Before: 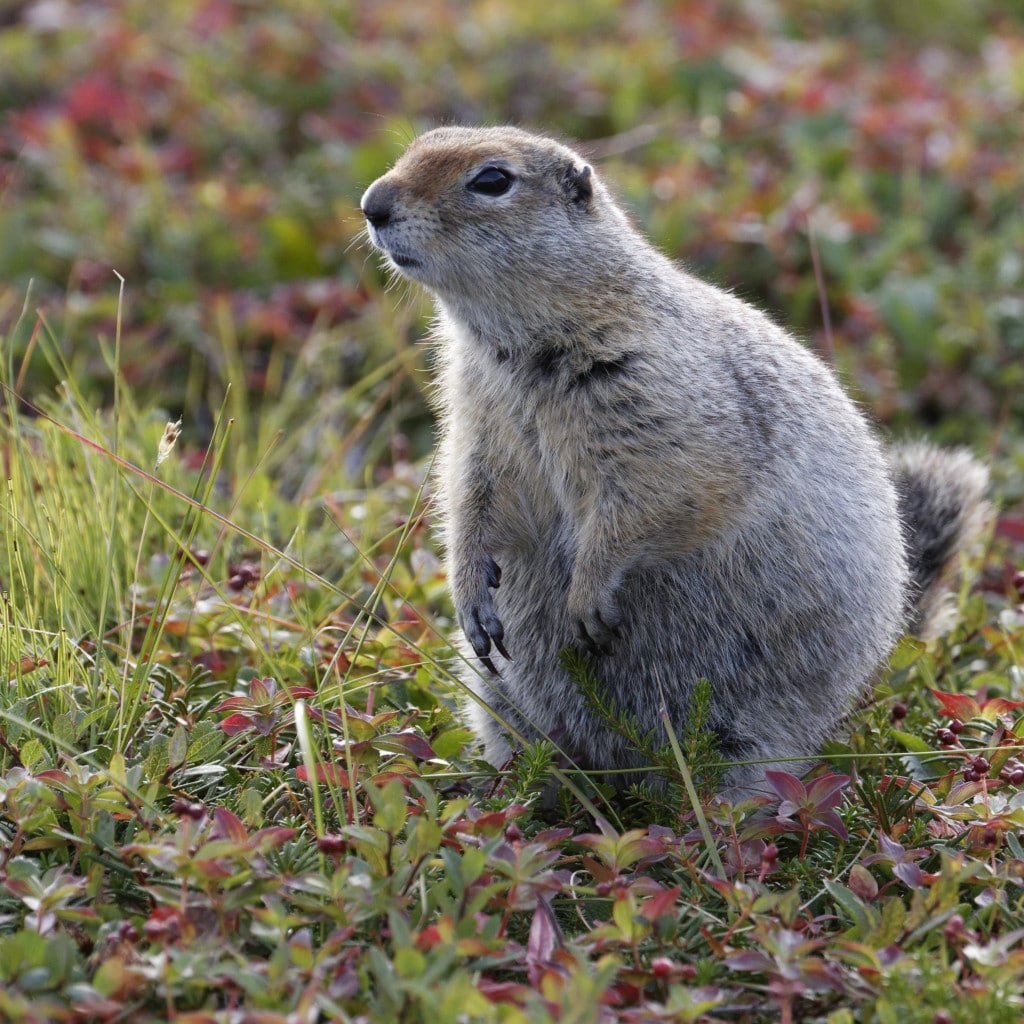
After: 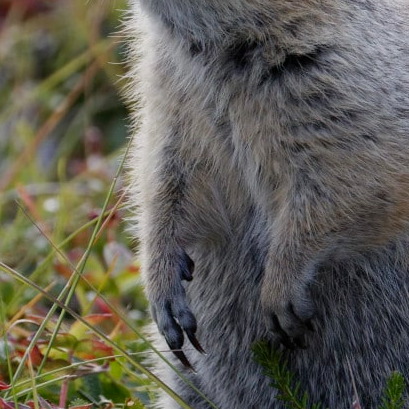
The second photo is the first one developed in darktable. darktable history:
crop: left 30%, top 30%, right 30%, bottom 30%
exposure: exposure -0.492 EV, compensate highlight preservation false
